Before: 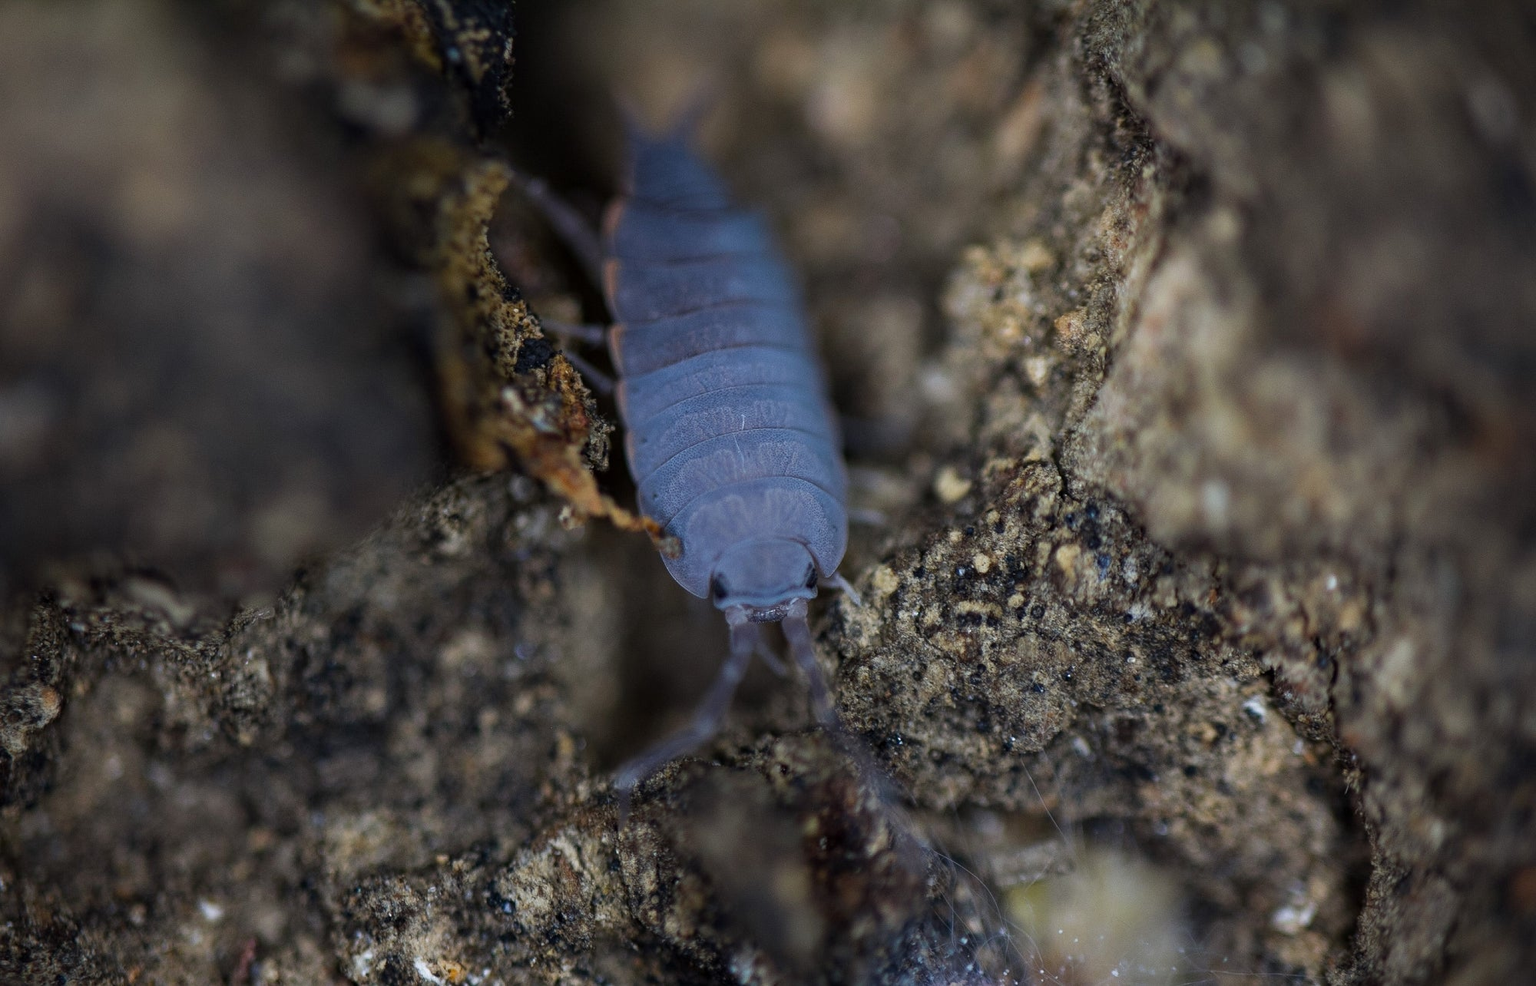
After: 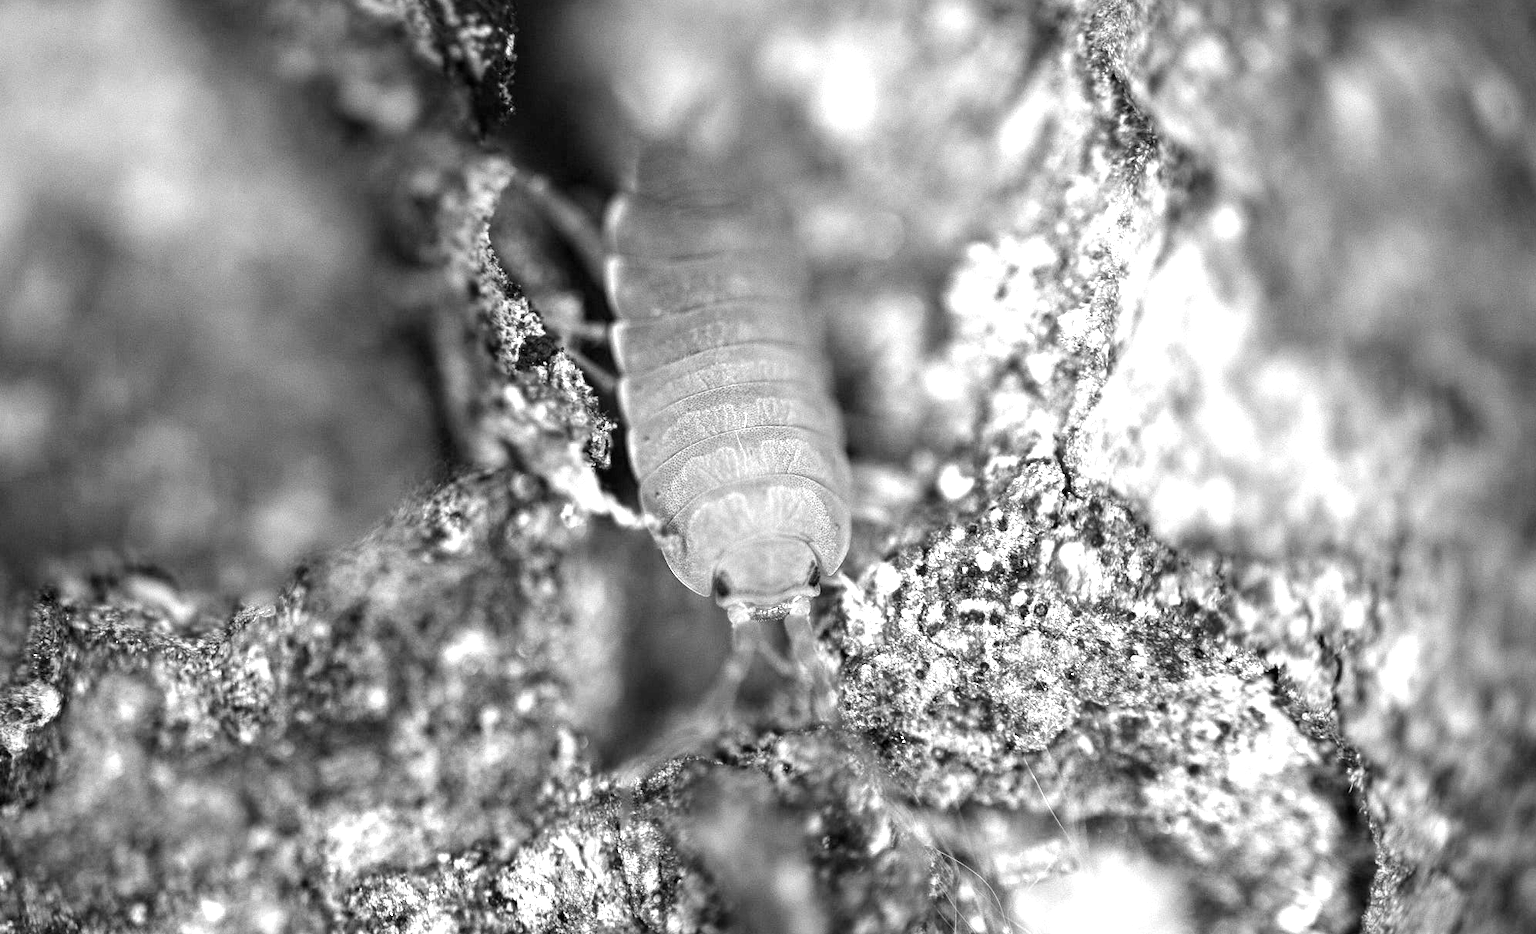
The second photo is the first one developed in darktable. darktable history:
crop: top 0.448%, right 0.264%, bottom 5.045%
white balance: red 4.26, blue 1.802
monochrome: on, module defaults
